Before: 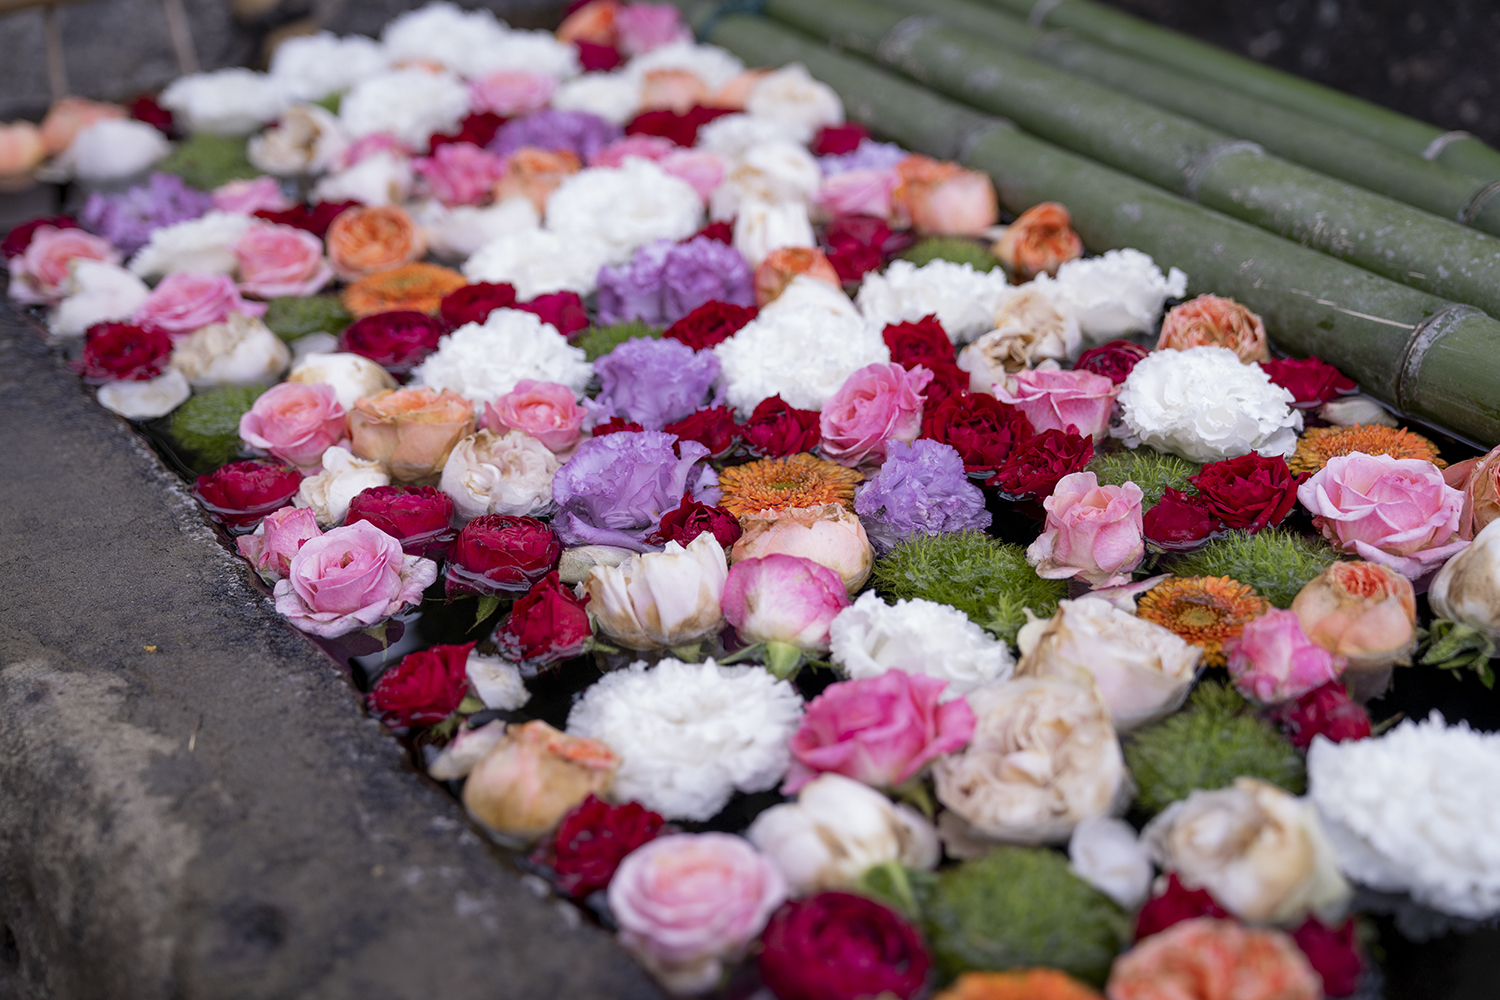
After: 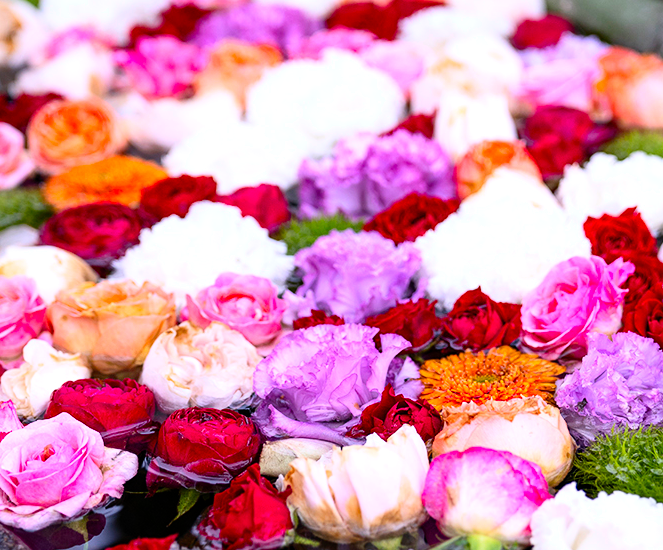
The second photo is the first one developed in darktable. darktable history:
crop: left 19.983%, top 10.789%, right 35.766%, bottom 34.201%
contrast brightness saturation: contrast 0.234, brightness 0.111, saturation 0.287
color balance rgb: perceptual saturation grading › global saturation 25.13%
tone equalizer: -8 EV -0.455 EV, -7 EV -0.389 EV, -6 EV -0.354 EV, -5 EV -0.23 EV, -3 EV 0.246 EV, -2 EV 0.343 EV, -1 EV 0.371 EV, +0 EV 0.41 EV
